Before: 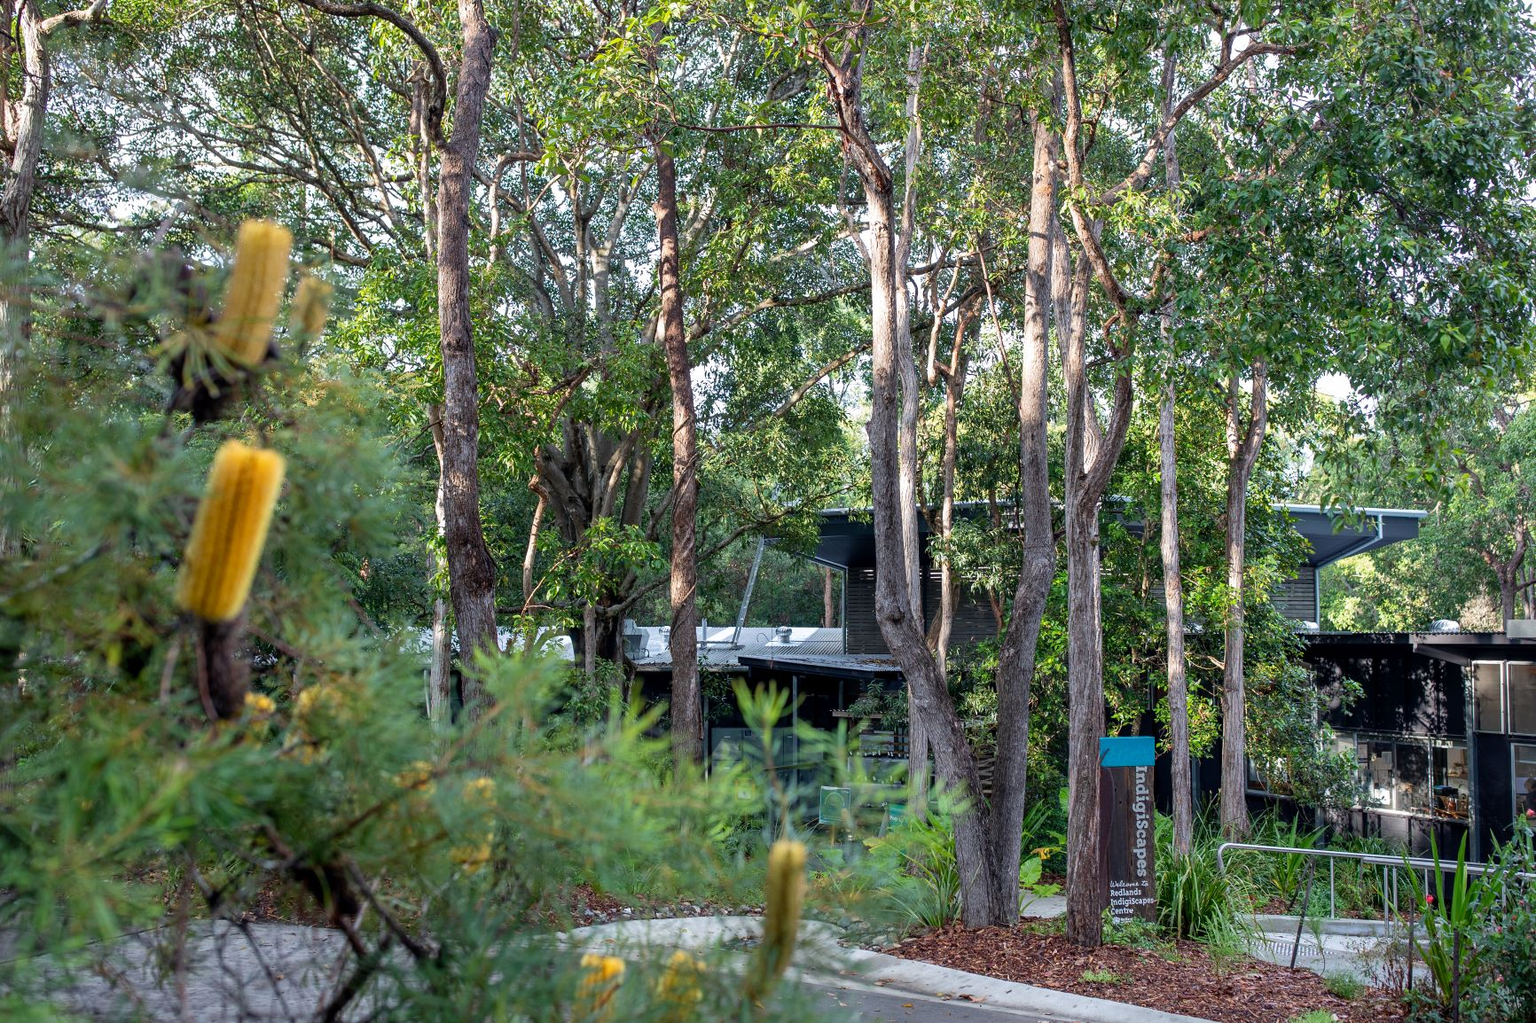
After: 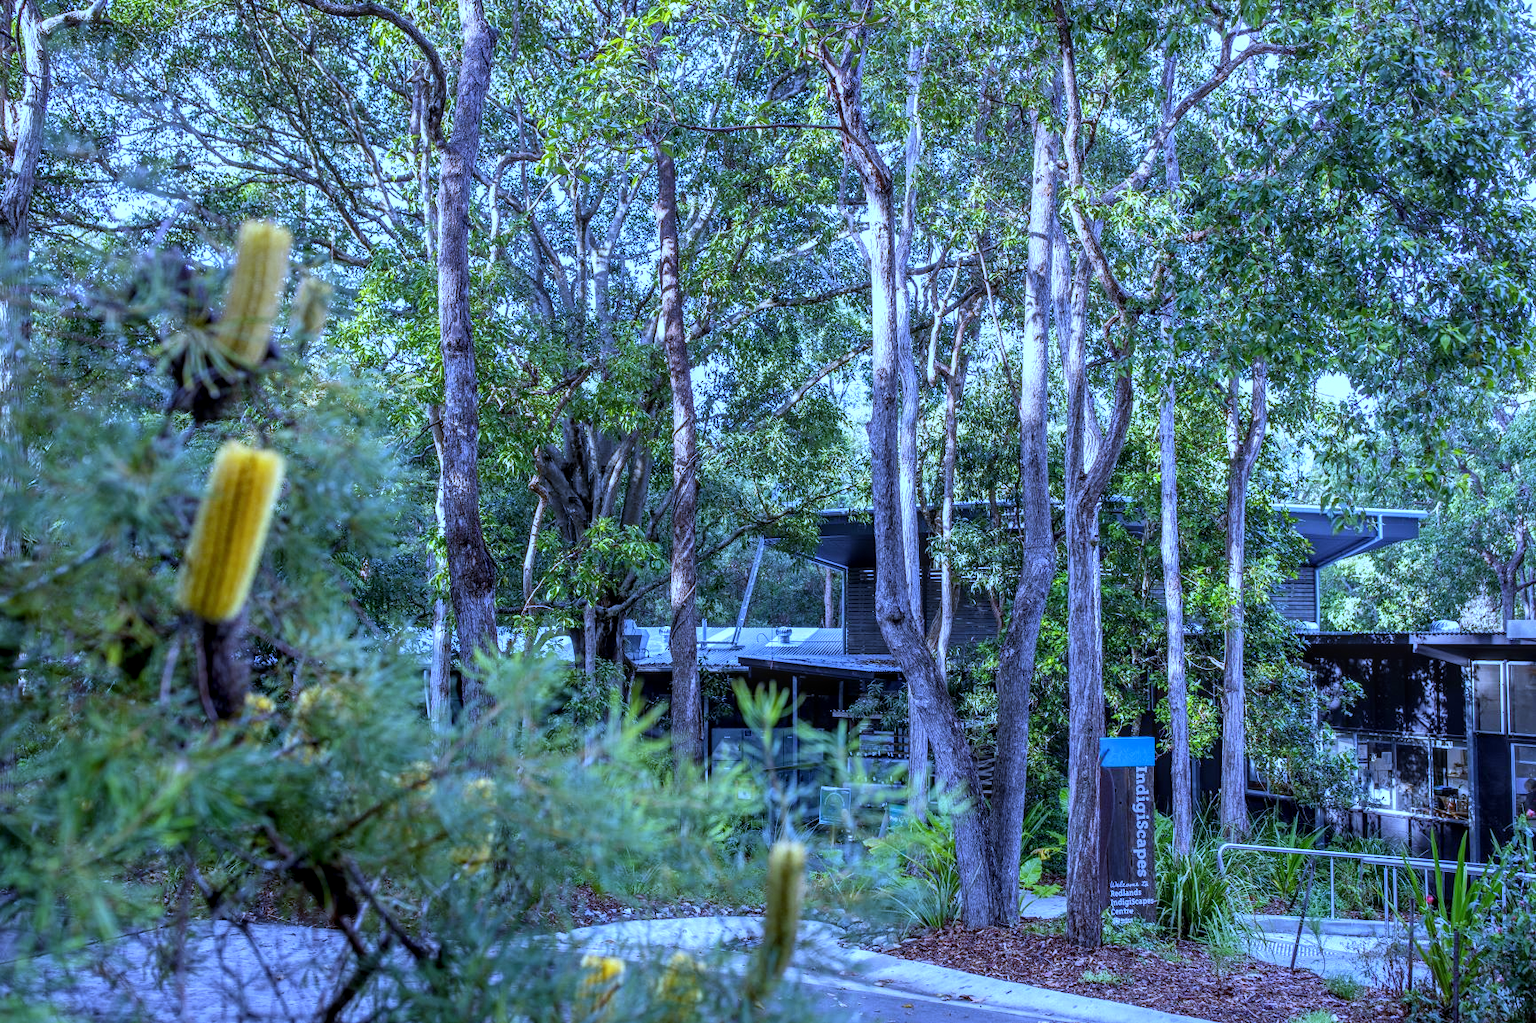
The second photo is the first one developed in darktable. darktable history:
white balance: red 0.766, blue 1.537
local contrast: highlights 0%, shadows 0%, detail 133%
exposure: black level correction 0, exposure 0.2 EV, compensate exposure bias true, compensate highlight preservation false
